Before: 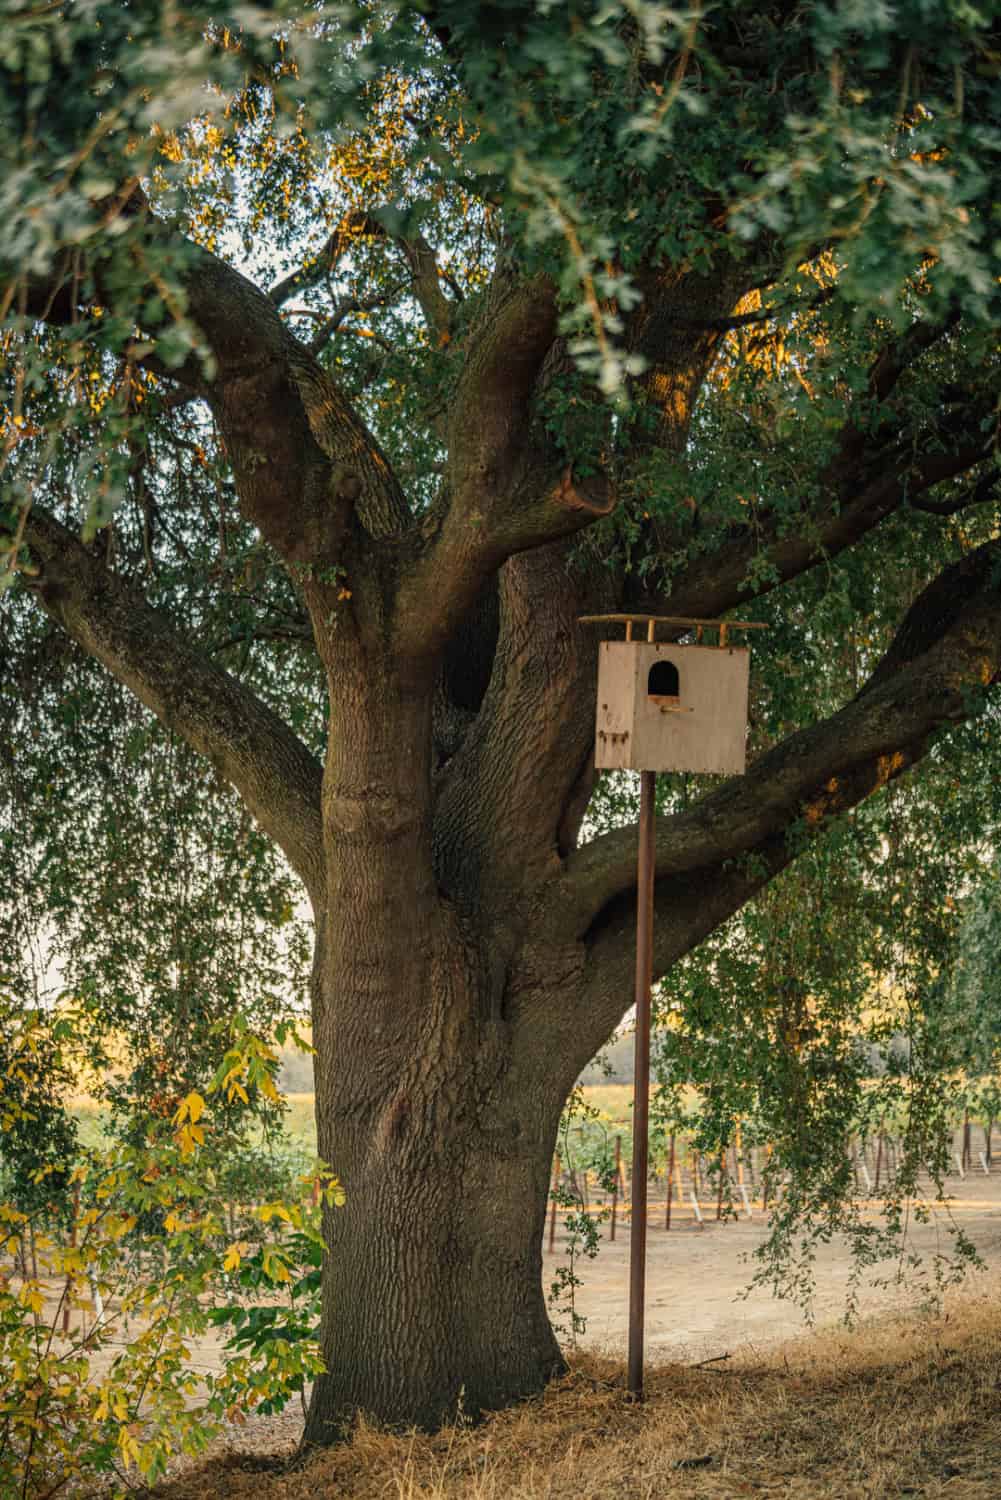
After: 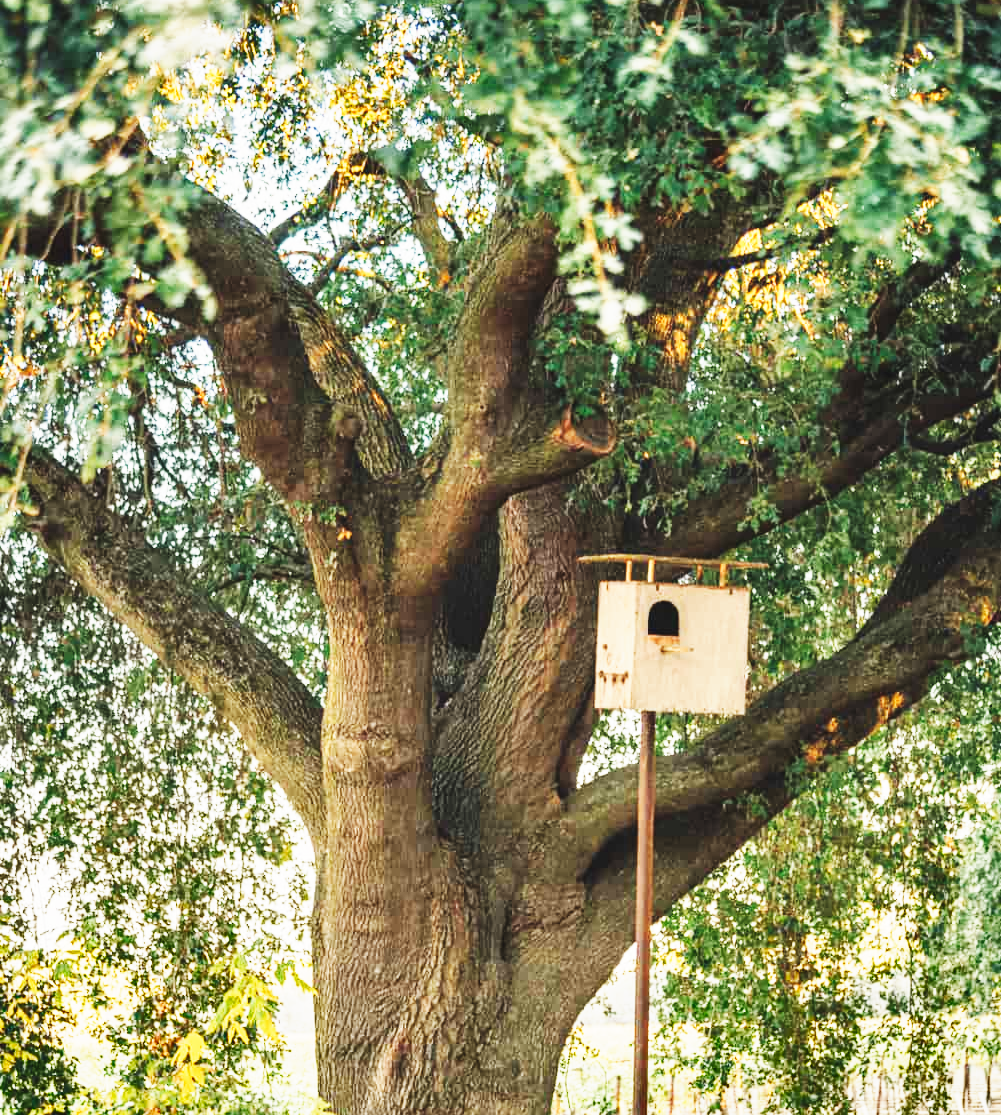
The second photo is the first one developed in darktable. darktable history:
base curve: curves: ch0 [(0, 0) (0.007, 0.004) (0.027, 0.03) (0.046, 0.07) (0.207, 0.54) (0.442, 0.872) (0.673, 0.972) (1, 1)], preserve colors none
crop: top 4.023%, bottom 21.622%
contrast brightness saturation: saturation -0.102
shadows and highlights: shadows 43.69, white point adjustment -1.42, soften with gaussian
exposure: black level correction -0.005, exposure 1 EV, compensate highlight preservation false
